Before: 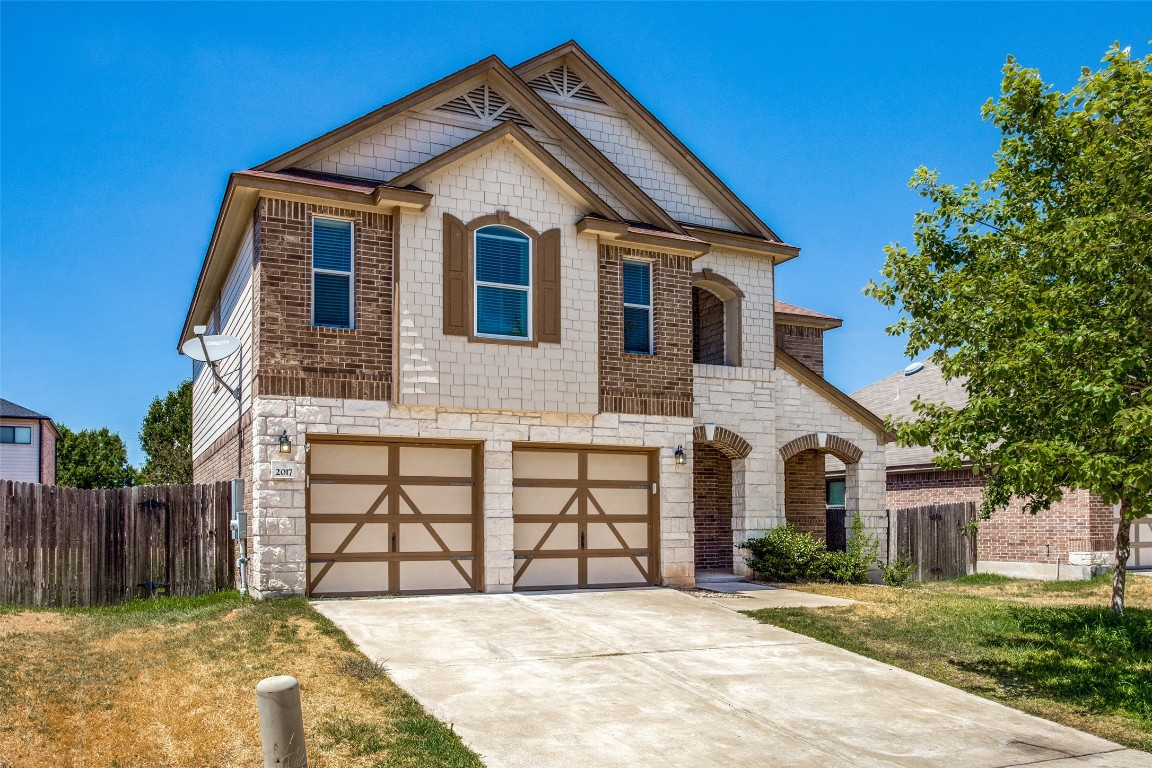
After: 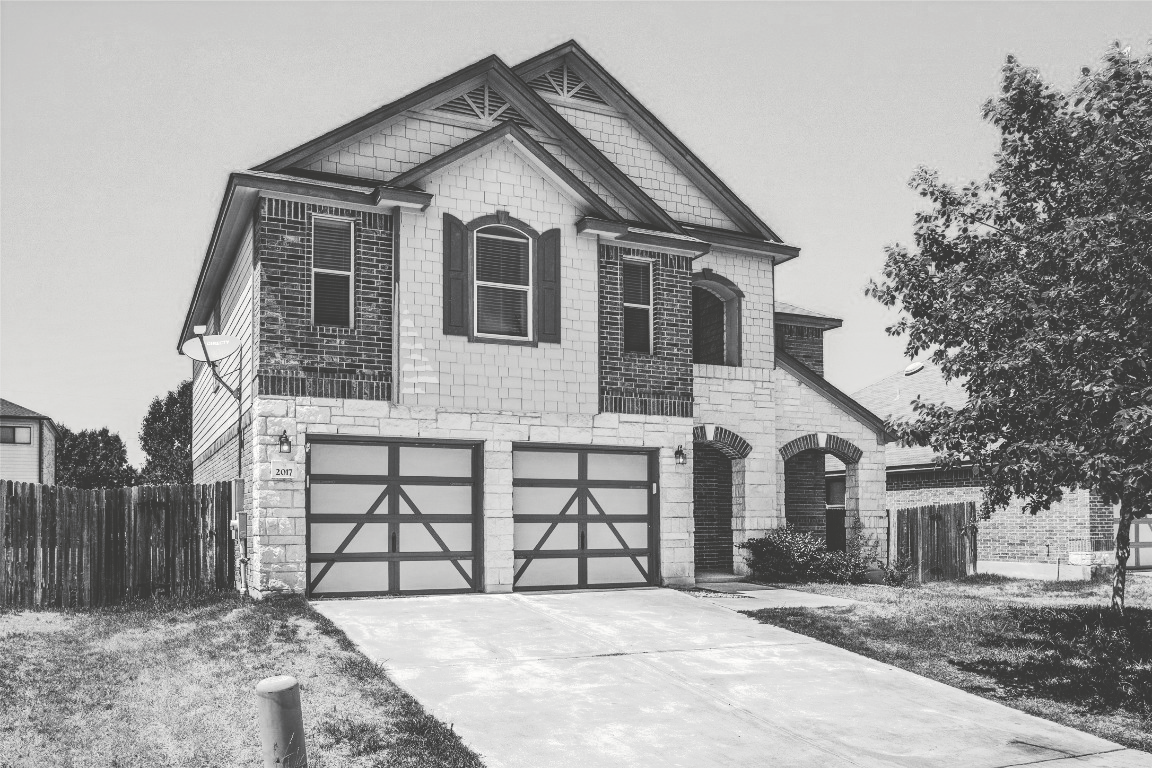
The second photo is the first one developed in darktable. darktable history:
tone curve: curves: ch0 [(0, 0) (0.003, 0.231) (0.011, 0.231) (0.025, 0.231) (0.044, 0.231) (0.069, 0.235) (0.1, 0.24) (0.136, 0.246) (0.177, 0.256) (0.224, 0.279) (0.277, 0.313) (0.335, 0.354) (0.399, 0.428) (0.468, 0.514) (0.543, 0.61) (0.623, 0.728) (0.709, 0.808) (0.801, 0.873) (0.898, 0.909) (1, 1)], preserve colors none
color look up table: target L [94.45, 85.27, 90.24, 94.45, 69.98, 78.07, 72.94, 65.11, 44, 55.54, 59.21, 56.06, 40.45, 42.1, 41.14, 13.23, 15.16, 201.93, 88.82, 64.74, 61.45, 65.11, 59.02, 50.43, 34.88, 24.42, 21.7, 5.464, 98.62, 93.05, 79.52, 72.21, 64.48, 83.12, 67, 75.15, 54.76, 48.84, 46.7, 48.04, 13.23, 25.32, 100, 93.05, 60.94, 61.45, 59.02, 41.83, 23.07], target a [-0.099, -0.002, -0.1, -0.099, -0.001, -0.003, -0.001, 0, 0, 0.001 ×5, 0, -0.134, -0.132, 0, -0.101, 0, 0.001, 0, 0.001, 0, -0.001, -0.001, 0, -0.687, -0.473, -0.291, -0.003, -0.002, 0.001, -0.002, -0.001, -0.002, 0.001, 0.001, 0.001, 0, -0.134, -0.001, -0.097, -0.291, 0.001 ×4, 0], target b [1.226, 0.023, 1.239, 1.226, 0.003, 0.024, 0.003, 0.003, -0.004, -0.004, -0.007, -0.004, -0.004, -0.004, 0.001, 1.698, 1.671, -0.001, 1.244, -0.004, -0.004, 0.003, -0.007, -0.004, 0.011, 0.011, 0.002, 8.475, 6.009, 3.654, 0.024, 0.023, -0.004, 0.024, 0.003, 0.023, -0.004, -0.004, -0.004, 0.001, 1.698, 0.011, 1.21, 3.654, -0.004, -0.004, -0.007, -0.004, 0.001], num patches 49
